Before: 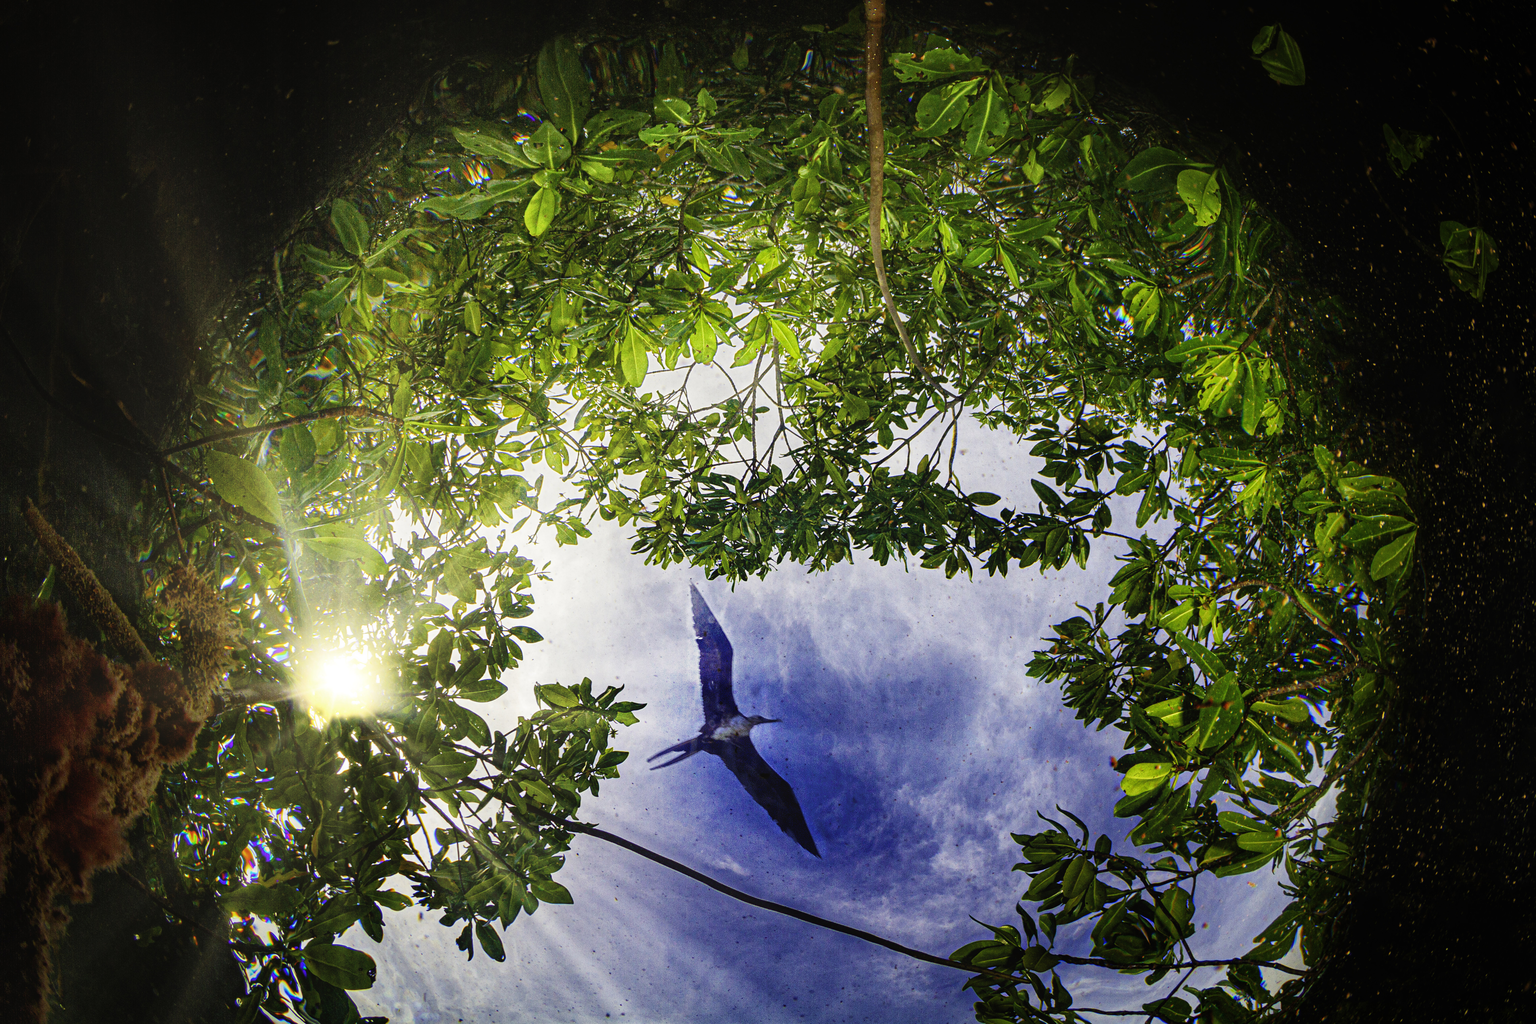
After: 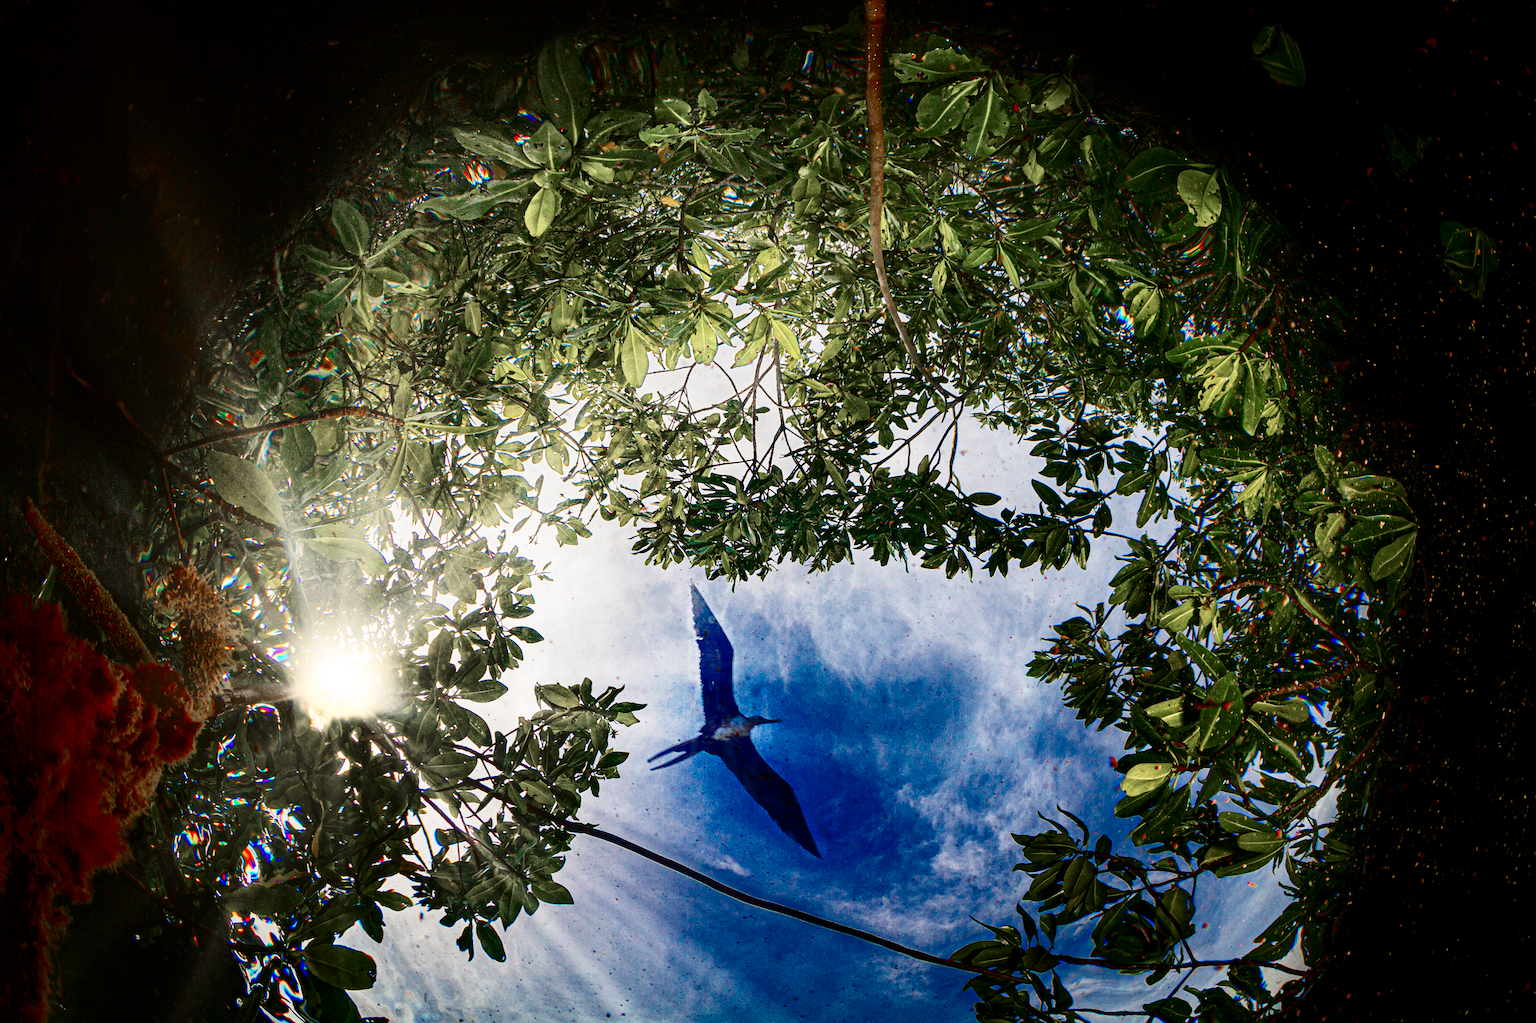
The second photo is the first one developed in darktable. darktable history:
contrast brightness saturation: contrast 0.19, brightness -0.24, saturation 0.11
color zones: curves: ch1 [(0, 0.708) (0.088, 0.648) (0.245, 0.187) (0.429, 0.326) (0.571, 0.498) (0.714, 0.5) (0.857, 0.5) (1, 0.708)]
